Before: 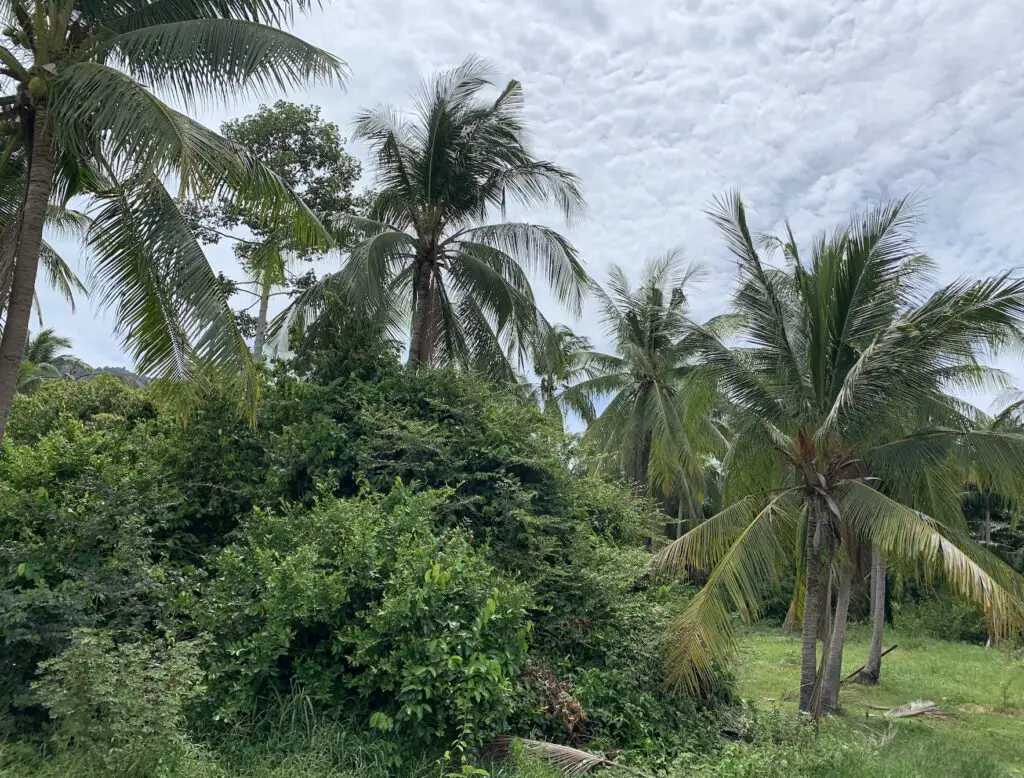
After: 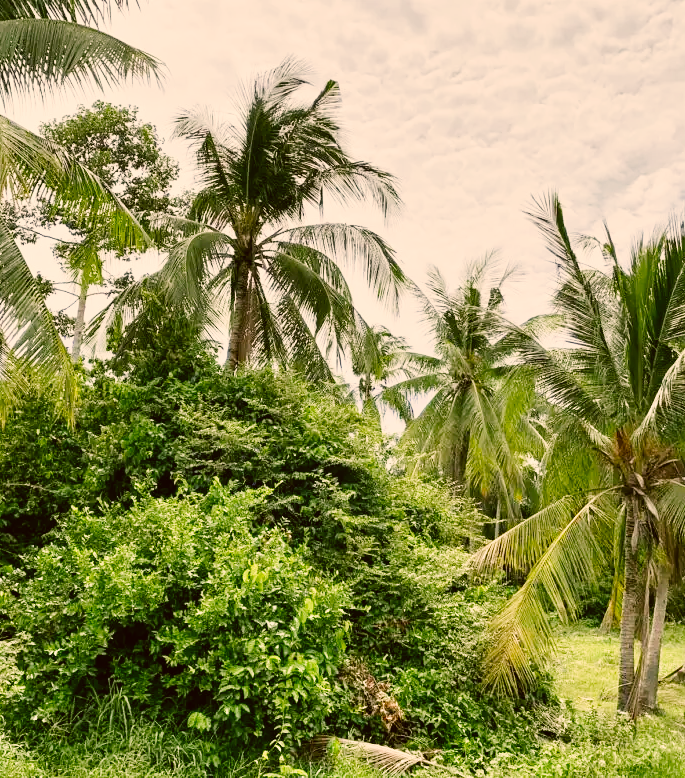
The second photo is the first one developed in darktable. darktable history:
crop and rotate: left 17.824%, right 15.22%
base curve: curves: ch0 [(0, 0) (0, 0.001) (0.001, 0.001) (0.004, 0.002) (0.007, 0.004) (0.015, 0.013) (0.033, 0.045) (0.052, 0.096) (0.075, 0.17) (0.099, 0.241) (0.163, 0.42) (0.219, 0.55) (0.259, 0.616) (0.327, 0.722) (0.365, 0.765) (0.522, 0.873) (0.547, 0.881) (0.689, 0.919) (0.826, 0.952) (1, 1)], preserve colors none
color correction: highlights a* 8.52, highlights b* 15.85, shadows a* -0.472, shadows b* 25.92
shadows and highlights: highlights color adjustment 78.66%, soften with gaussian
tone equalizer: -8 EV -0.001 EV, -7 EV 0.005 EV, -6 EV -0.027 EV, -5 EV 0.014 EV, -4 EV -0.017 EV, -3 EV 0.028 EV, -2 EV -0.087 EV, -1 EV -0.288 EV, +0 EV -0.59 EV, mask exposure compensation -0.499 EV
